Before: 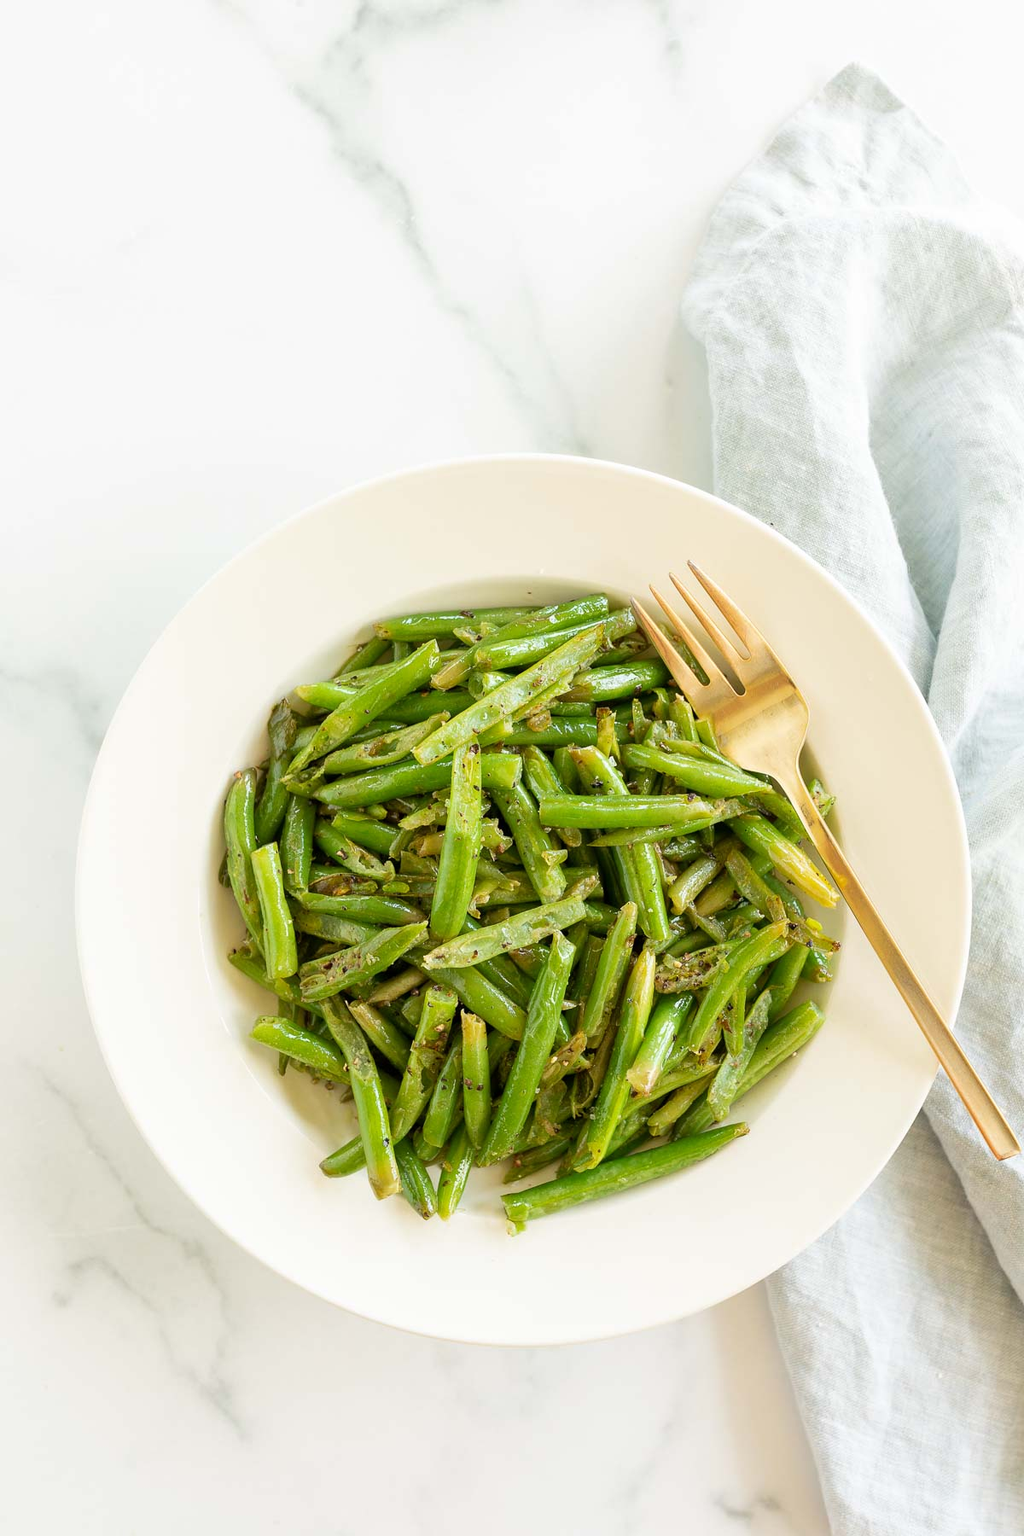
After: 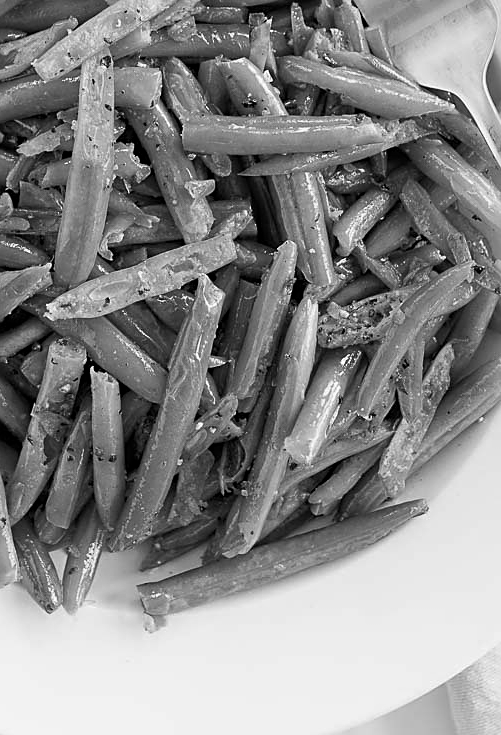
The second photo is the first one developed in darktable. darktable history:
color zones: curves: ch1 [(0, 0.638) (0.193, 0.442) (0.286, 0.15) (0.429, 0.14) (0.571, 0.142) (0.714, 0.154) (0.857, 0.175) (1, 0.638)]
crop: left 37.511%, top 45.354%, right 20.659%, bottom 13.795%
exposure: compensate highlight preservation false
color calibration: output gray [0.28, 0.41, 0.31, 0], illuminant same as pipeline (D50), adaptation XYZ, x 0.345, y 0.357, temperature 5006.58 K
sharpen: on, module defaults
haze removal: compatibility mode true, adaptive false
velvia: on, module defaults
